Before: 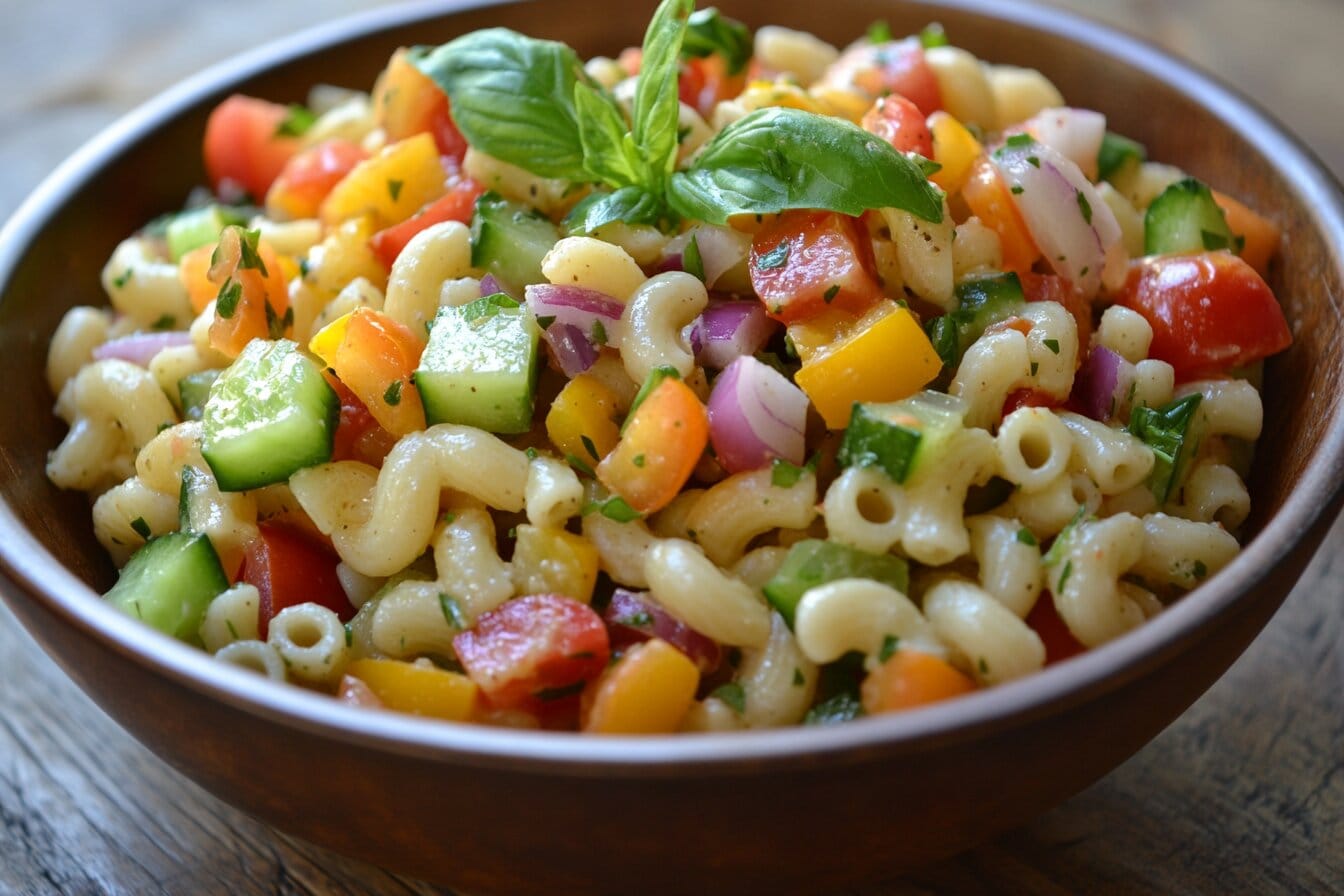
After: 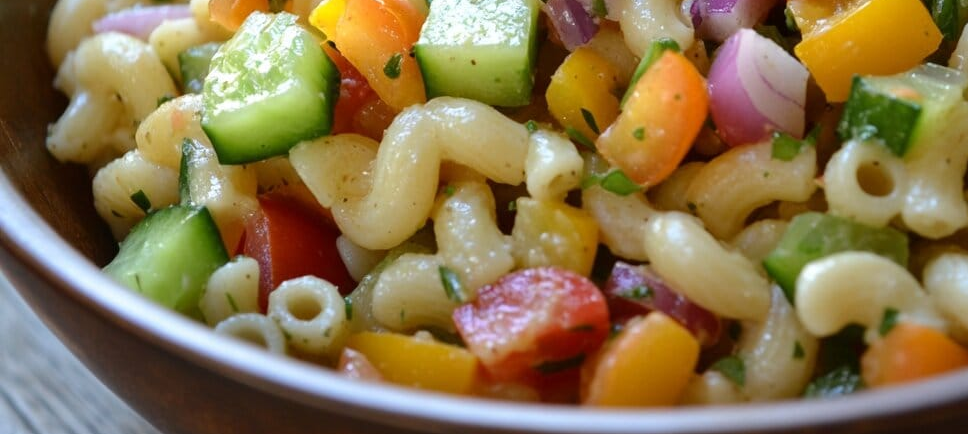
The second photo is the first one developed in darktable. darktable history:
crop: top 36.498%, right 27.964%, bottom 14.995%
rgb levels: preserve colors max RGB
